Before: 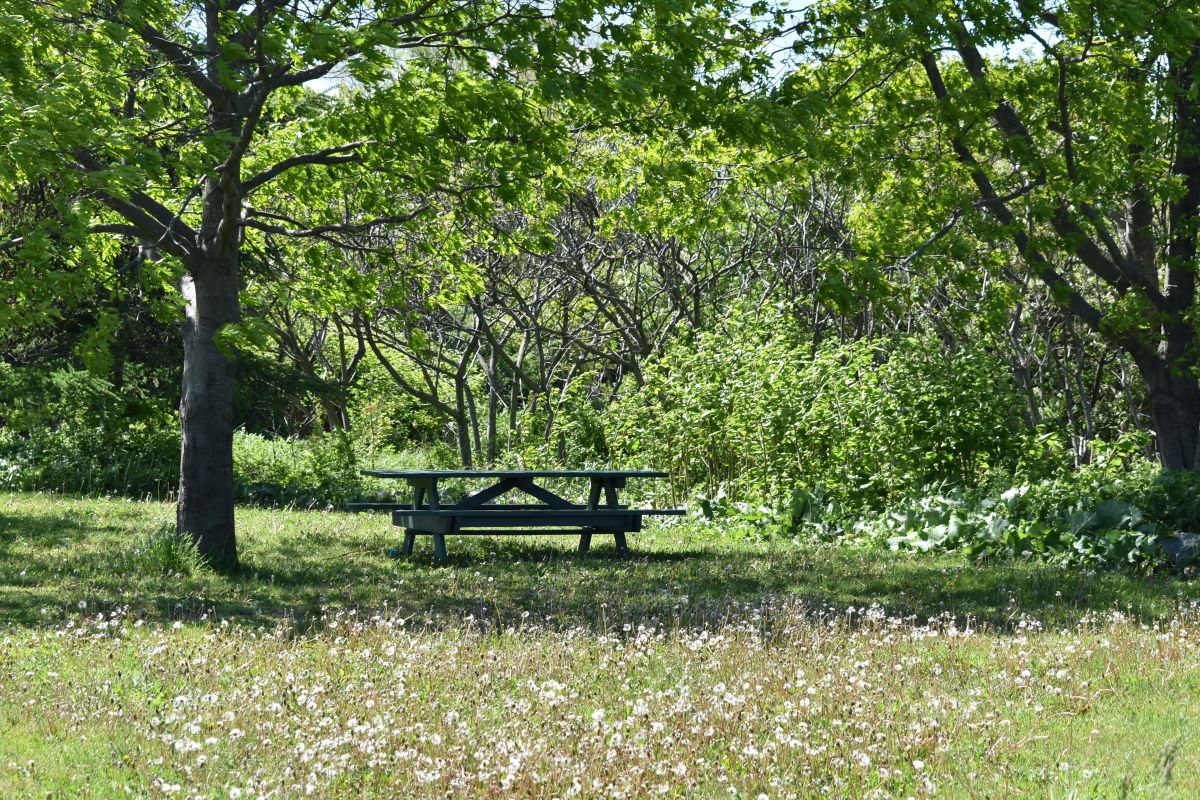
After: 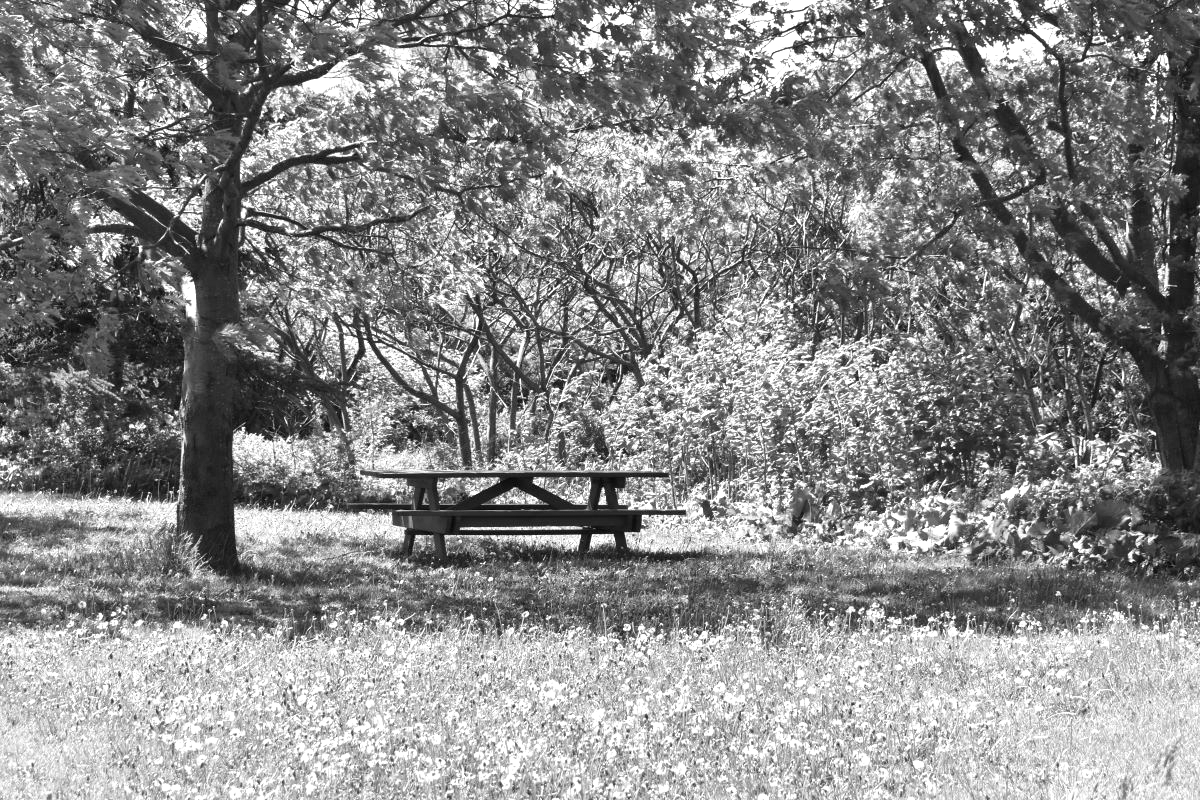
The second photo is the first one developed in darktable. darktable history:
contrast brightness saturation: saturation -1
exposure: exposure 0.574 EV, compensate highlight preservation false
